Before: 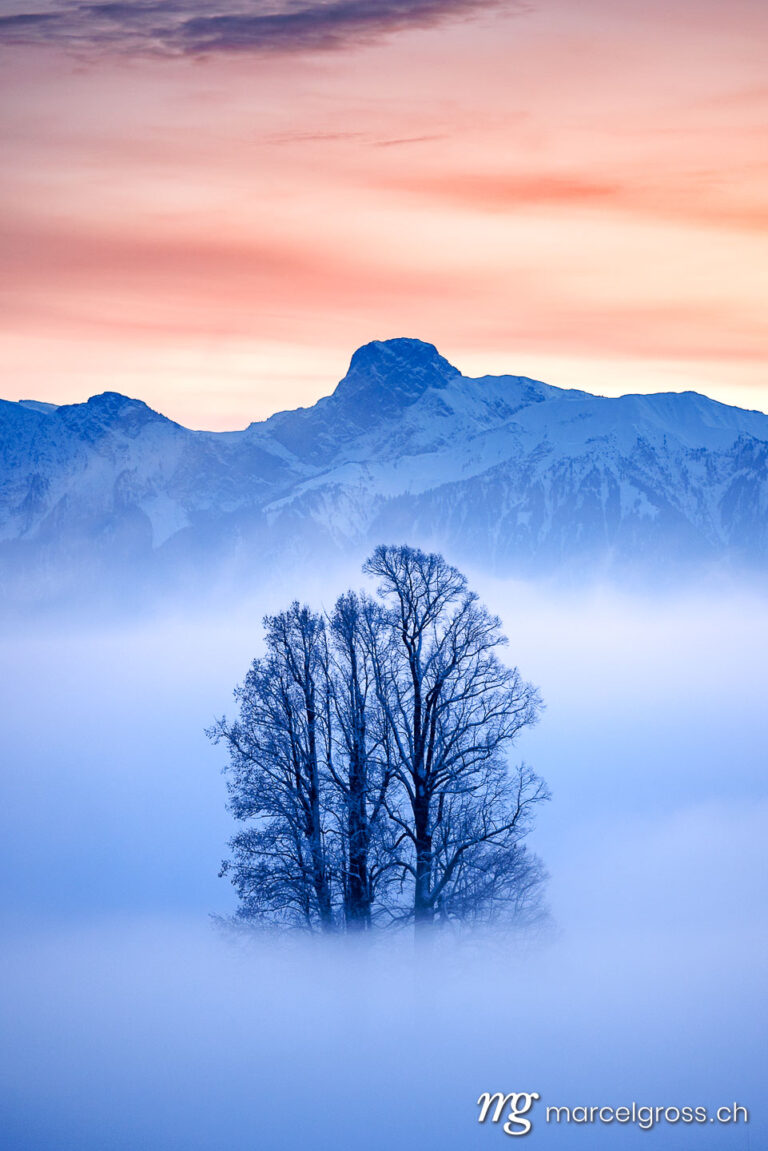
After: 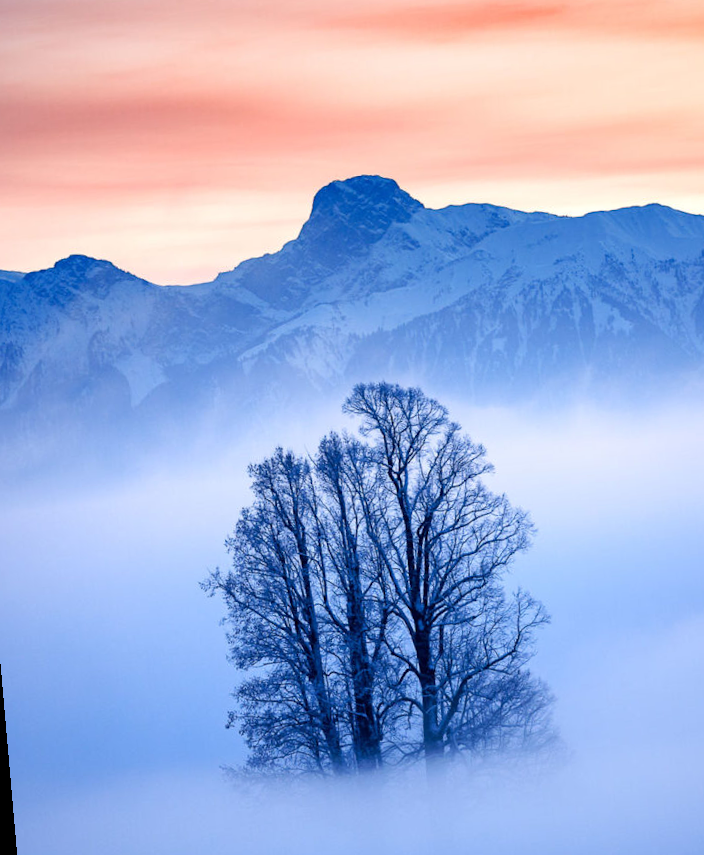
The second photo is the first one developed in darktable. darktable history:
crop: left 3.305%, top 6.436%, right 6.389%, bottom 3.258%
rotate and perspective: rotation -5°, crop left 0.05, crop right 0.952, crop top 0.11, crop bottom 0.89
